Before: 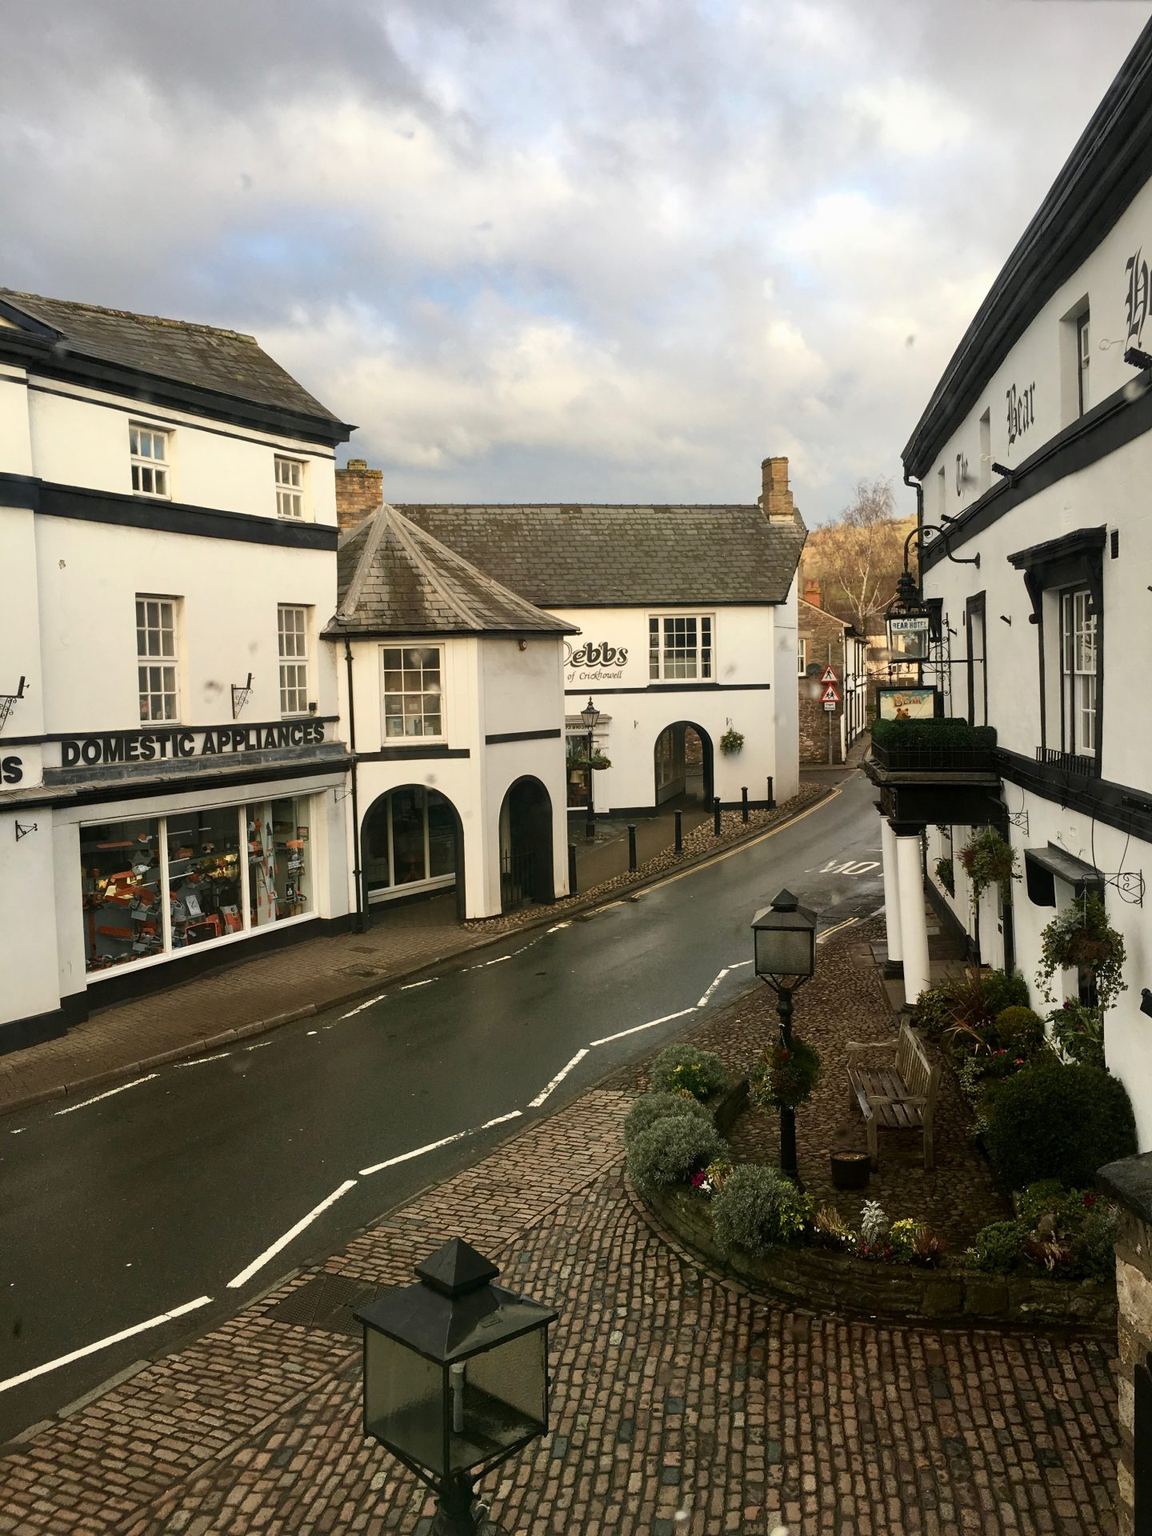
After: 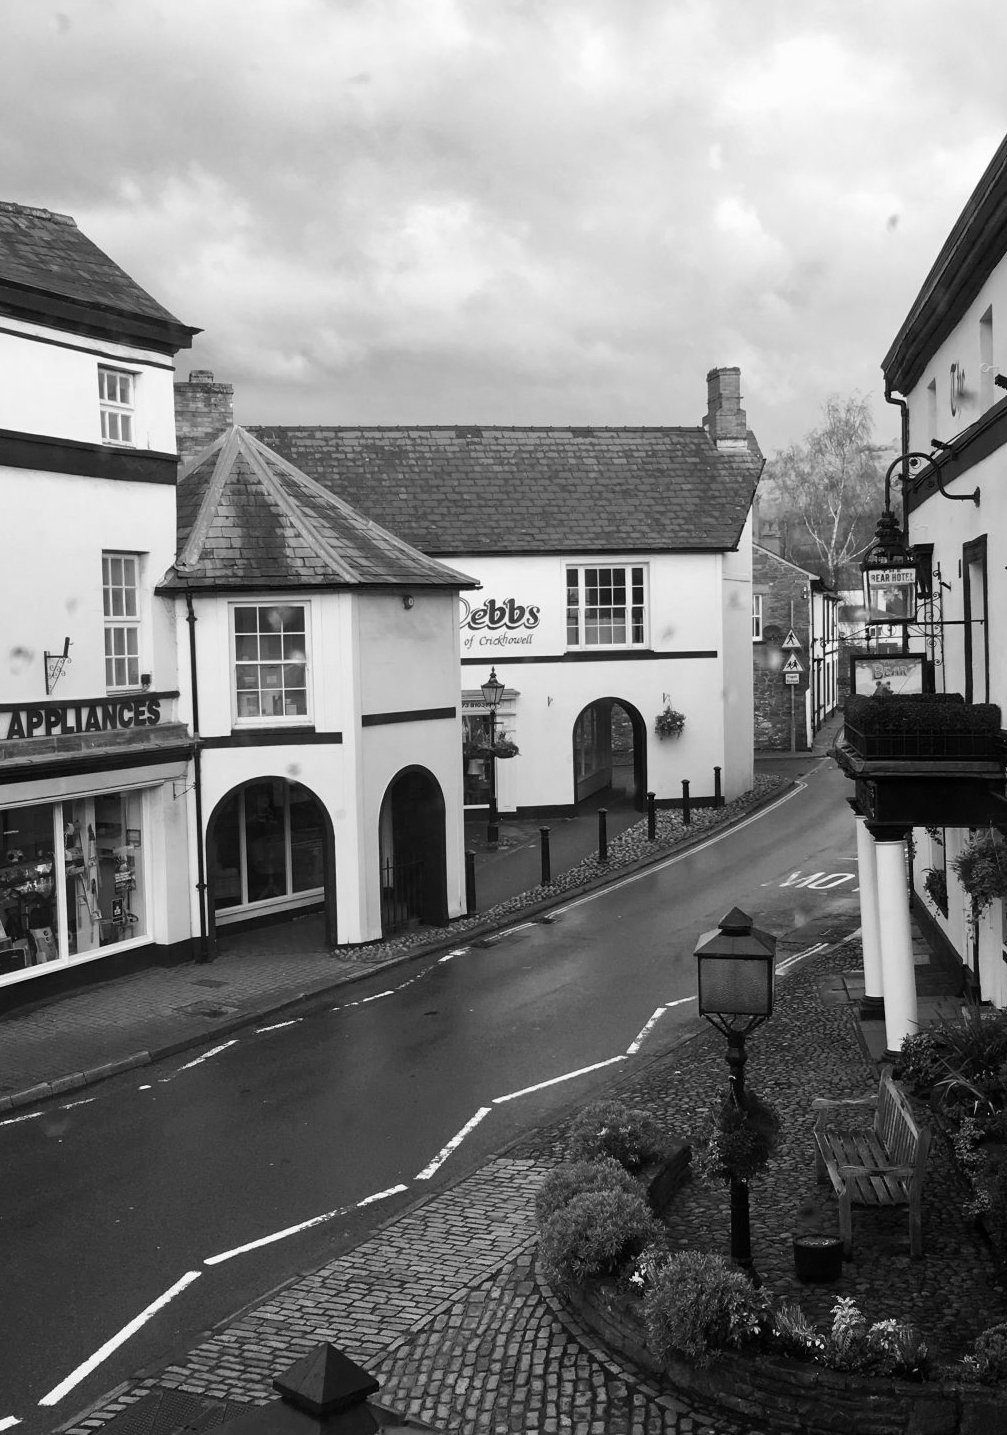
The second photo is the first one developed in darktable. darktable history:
crop and rotate: left 17.046%, top 10.659%, right 12.989%, bottom 14.553%
monochrome: on, module defaults
